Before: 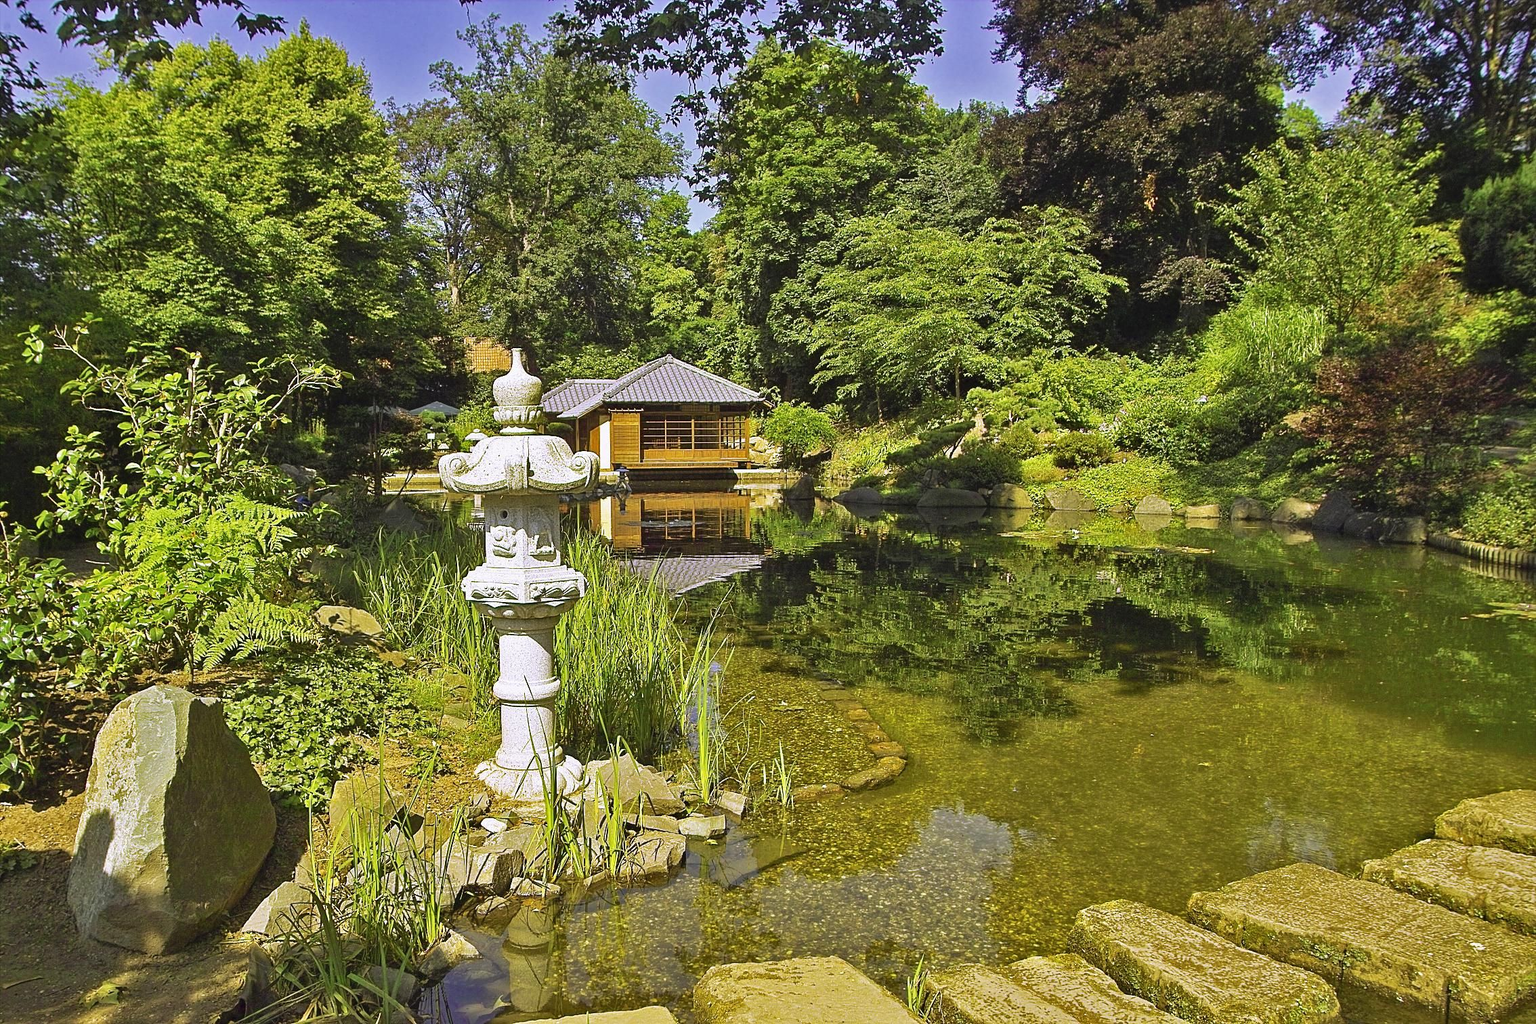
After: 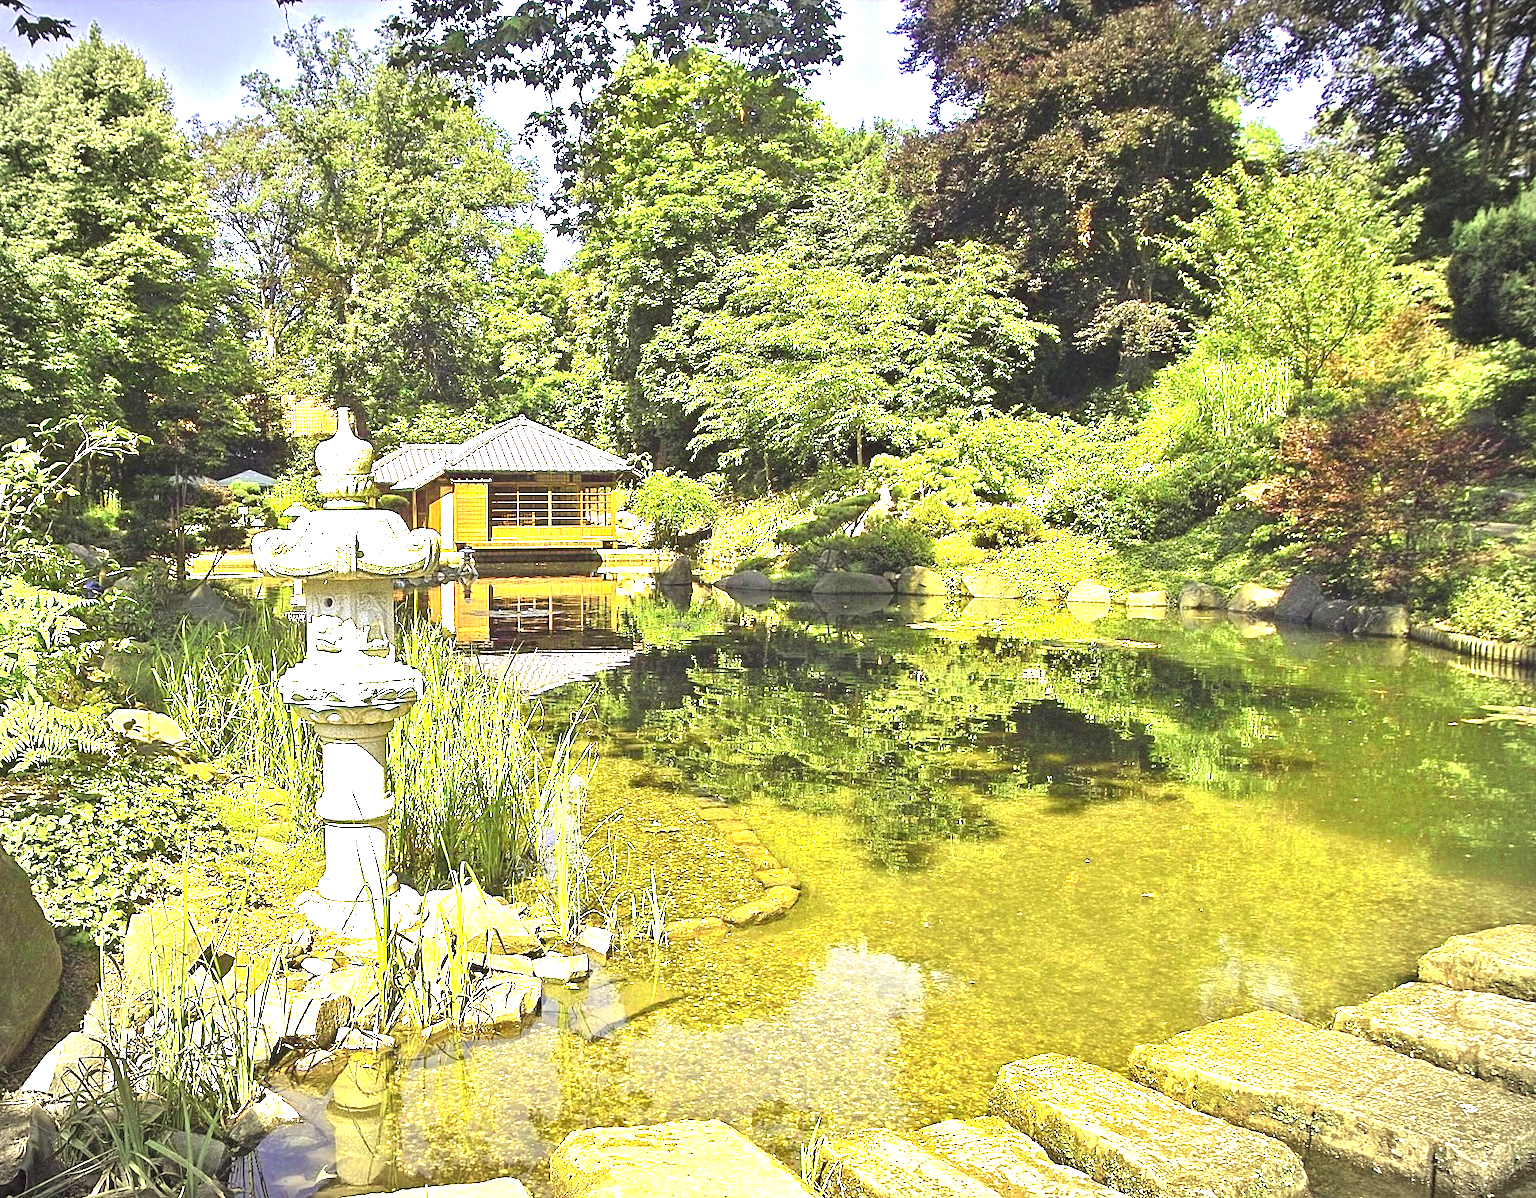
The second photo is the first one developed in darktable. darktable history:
exposure: black level correction 0, exposure 1.899 EV, compensate exposure bias true, compensate highlight preservation false
vignetting: fall-off start 89.53%, fall-off radius 43.46%, brightness -0.512, saturation -0.512, width/height ratio 1.169
shadows and highlights: shadows -28.55, highlights 29.95
crop and rotate: left 14.577%
